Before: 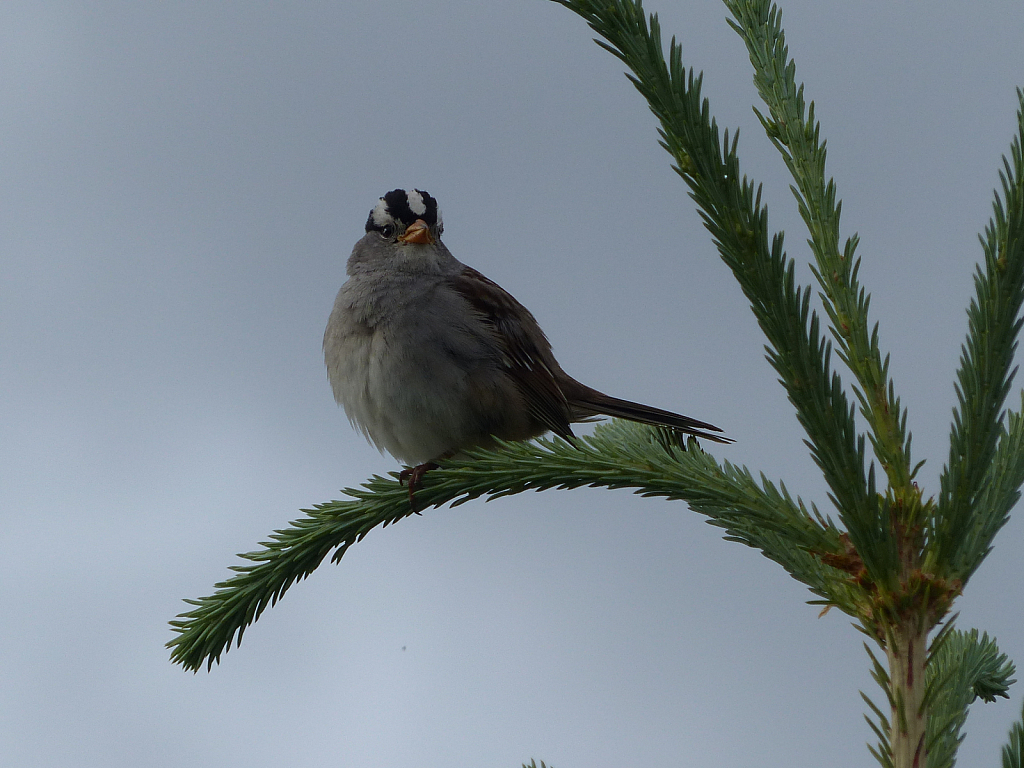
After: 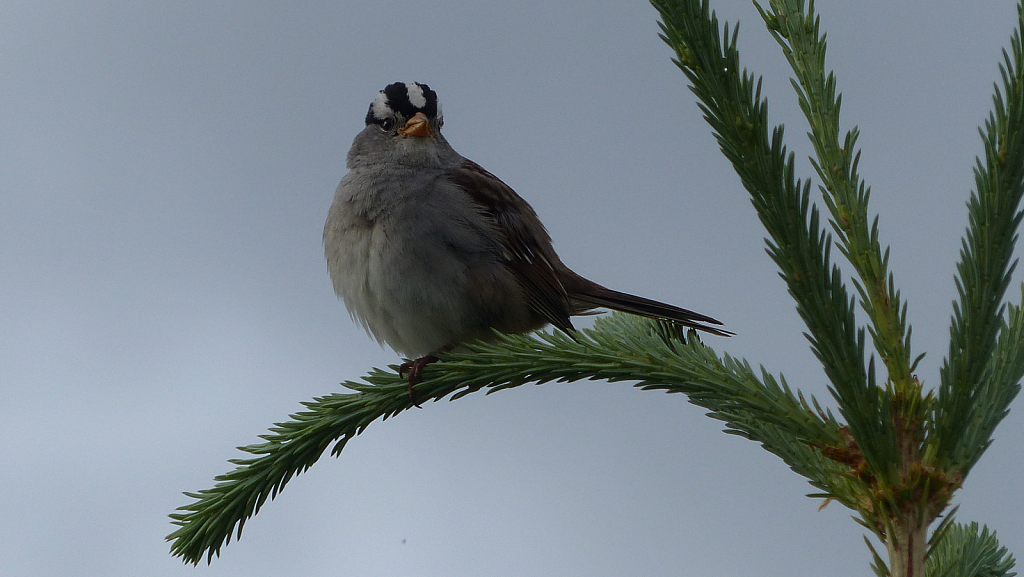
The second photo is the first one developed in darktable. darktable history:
crop: top 14.004%, bottom 10.828%
